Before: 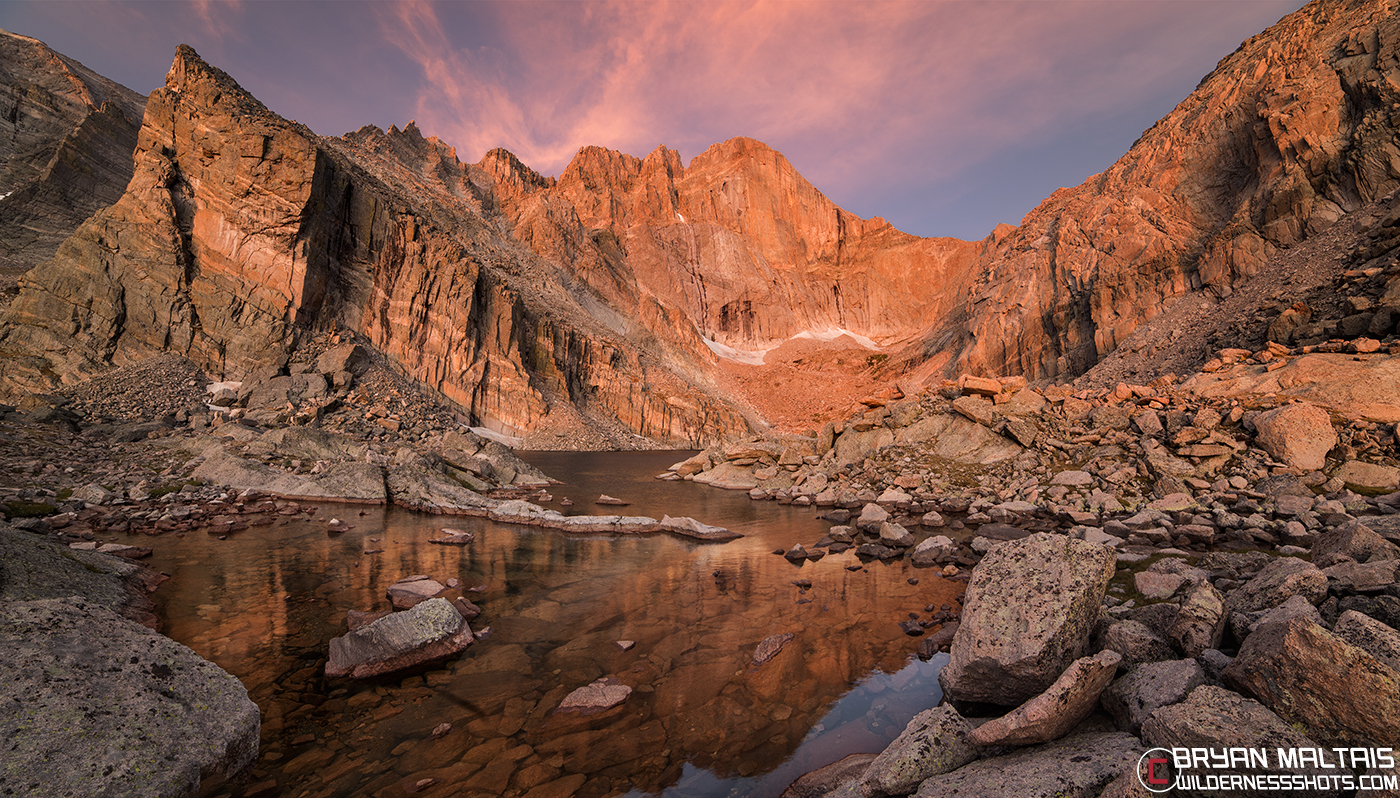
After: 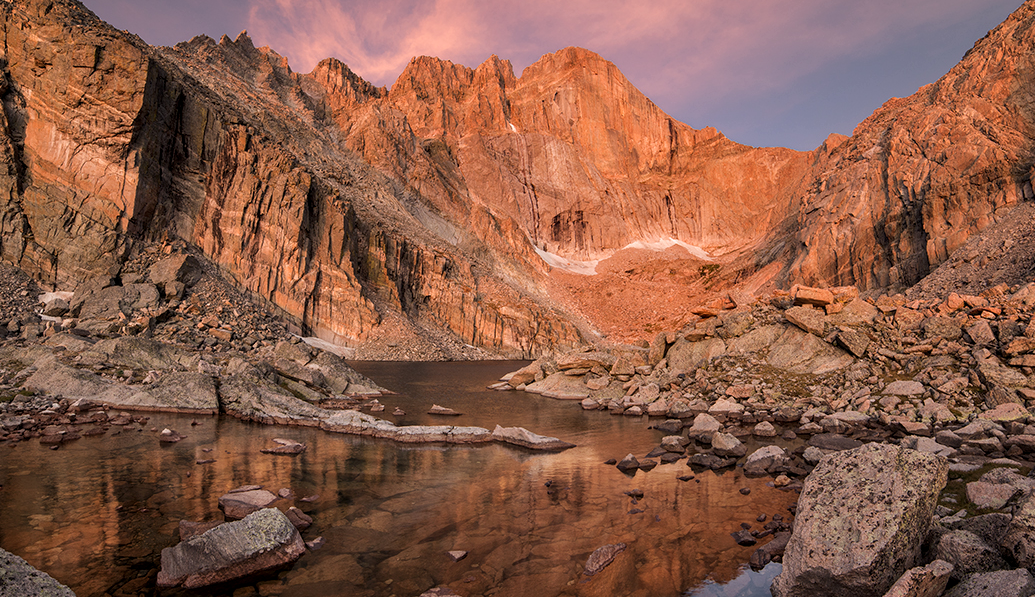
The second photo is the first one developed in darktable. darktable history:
local contrast: highlights 101%, shadows 98%, detail 120%, midtone range 0.2
crop and rotate: left 12.066%, top 11.377%, right 13.939%, bottom 13.76%
